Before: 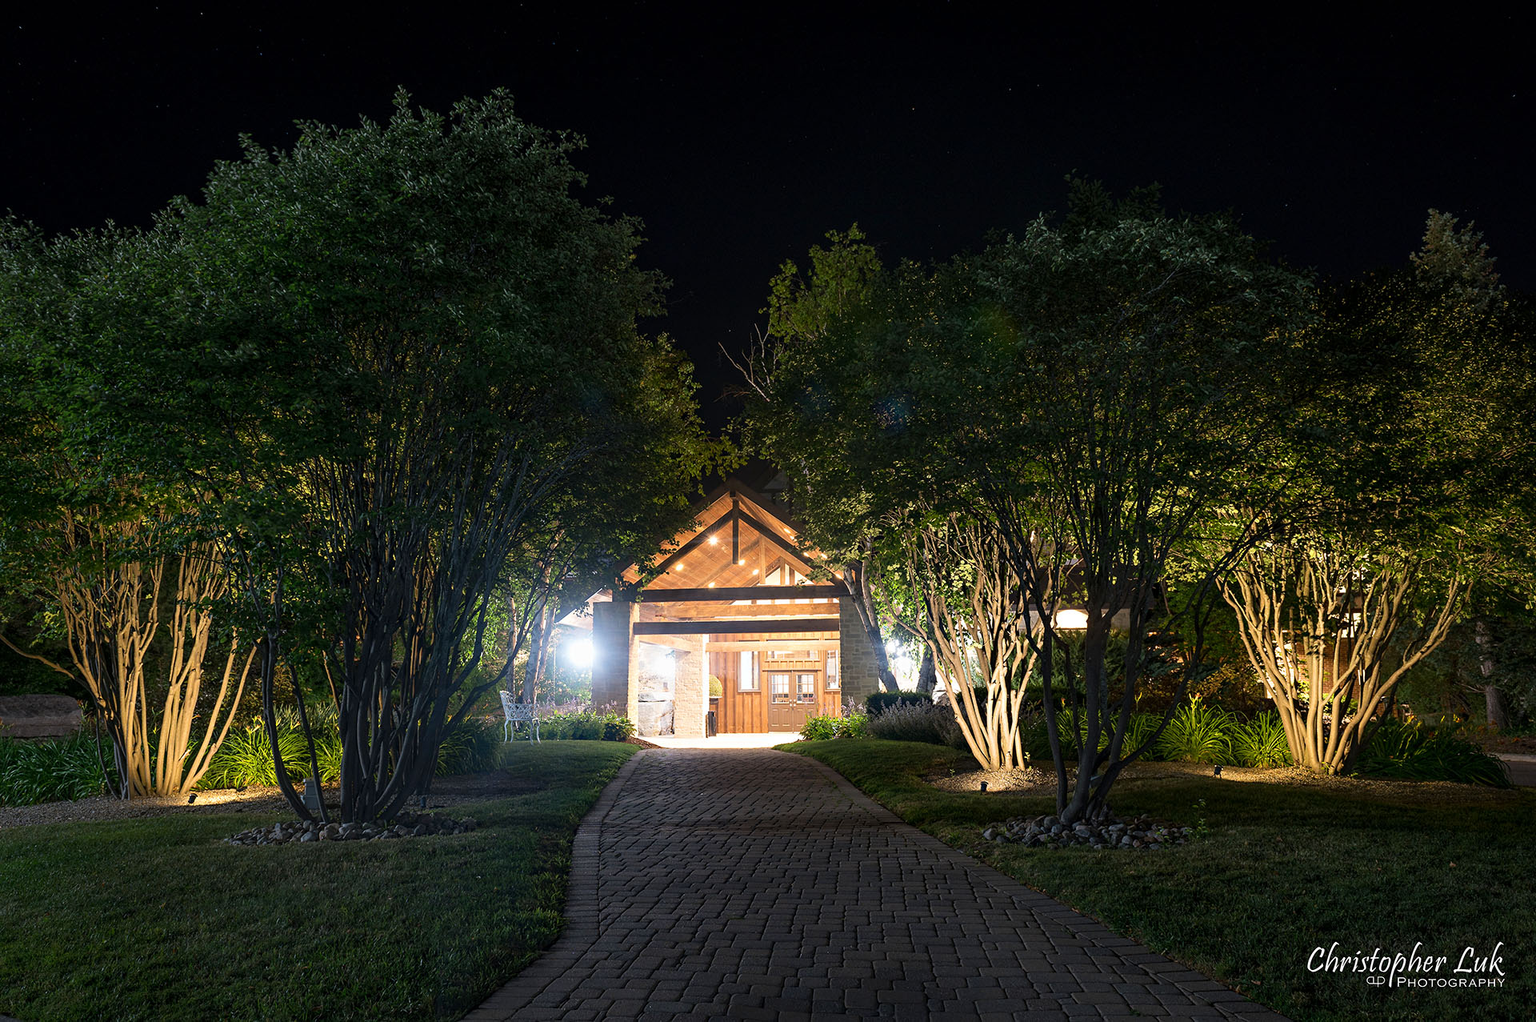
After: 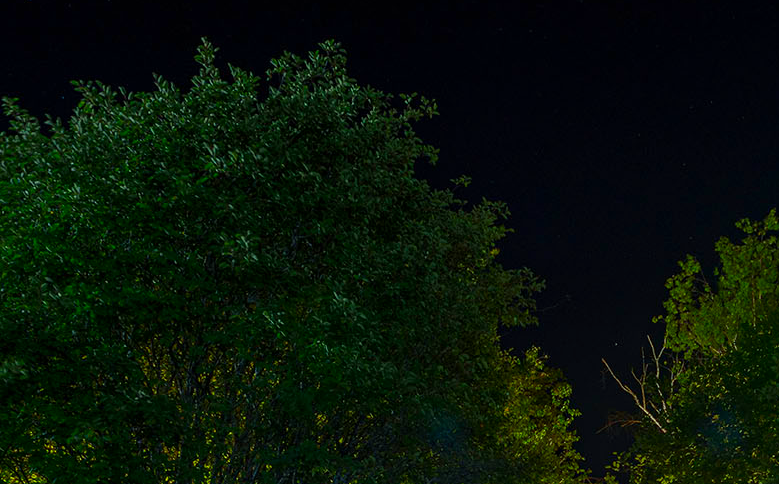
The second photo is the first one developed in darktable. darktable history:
crop: left 15.452%, top 5.459%, right 43.956%, bottom 56.62%
color correction: highlights a* -10.77, highlights b* 9.8, saturation 1.72
